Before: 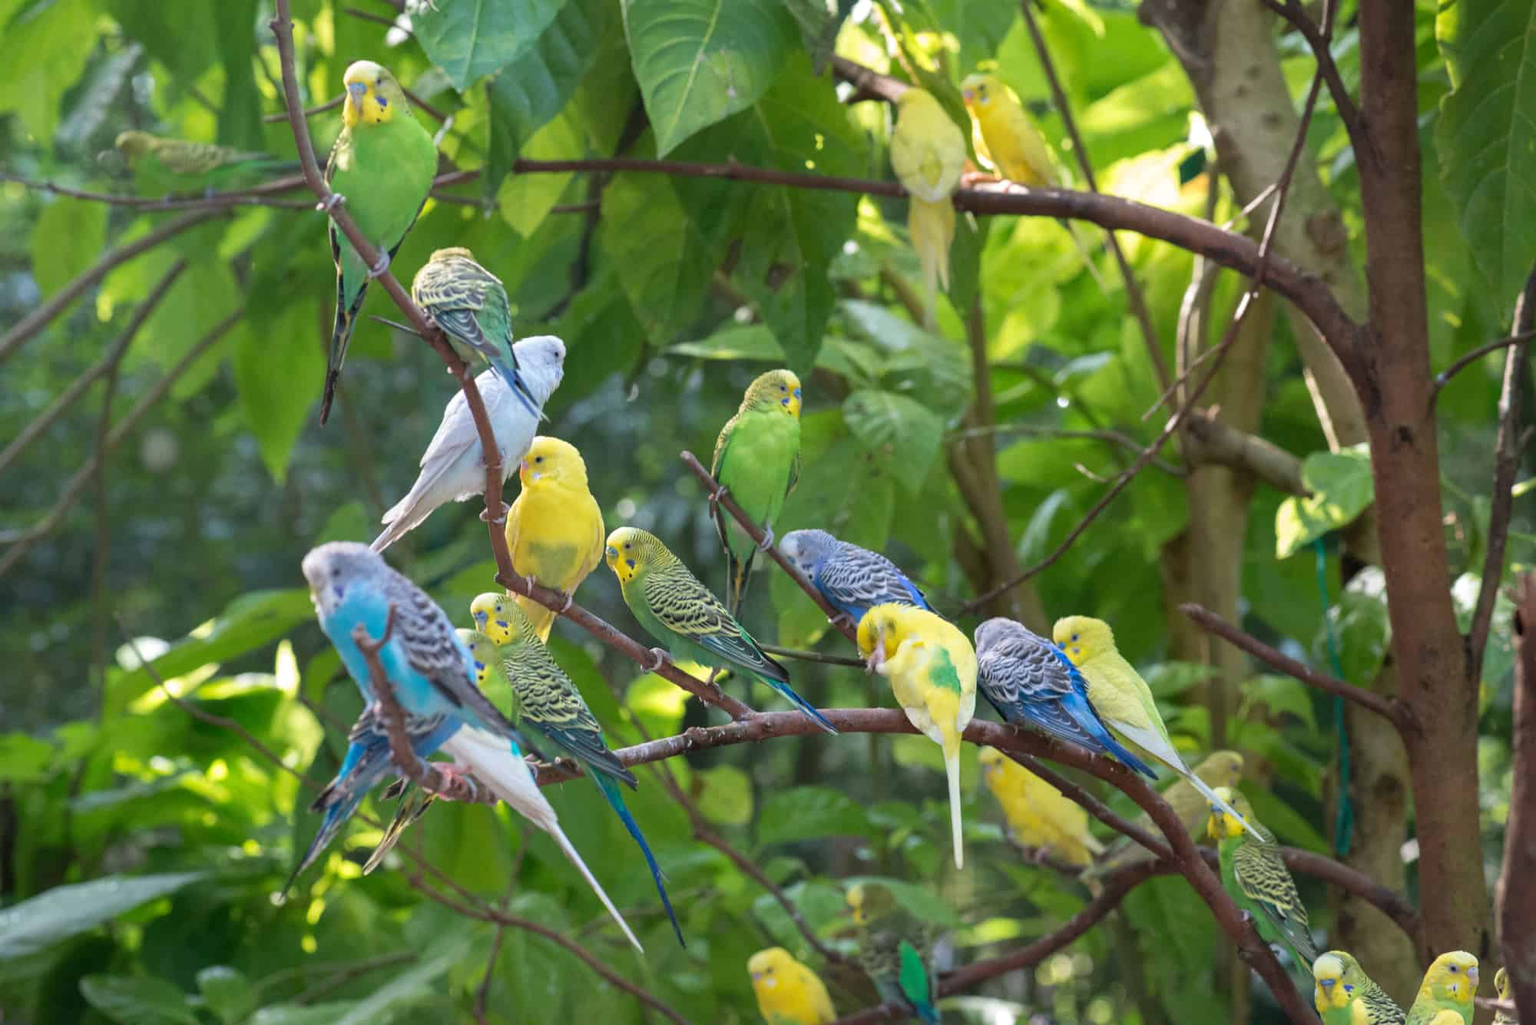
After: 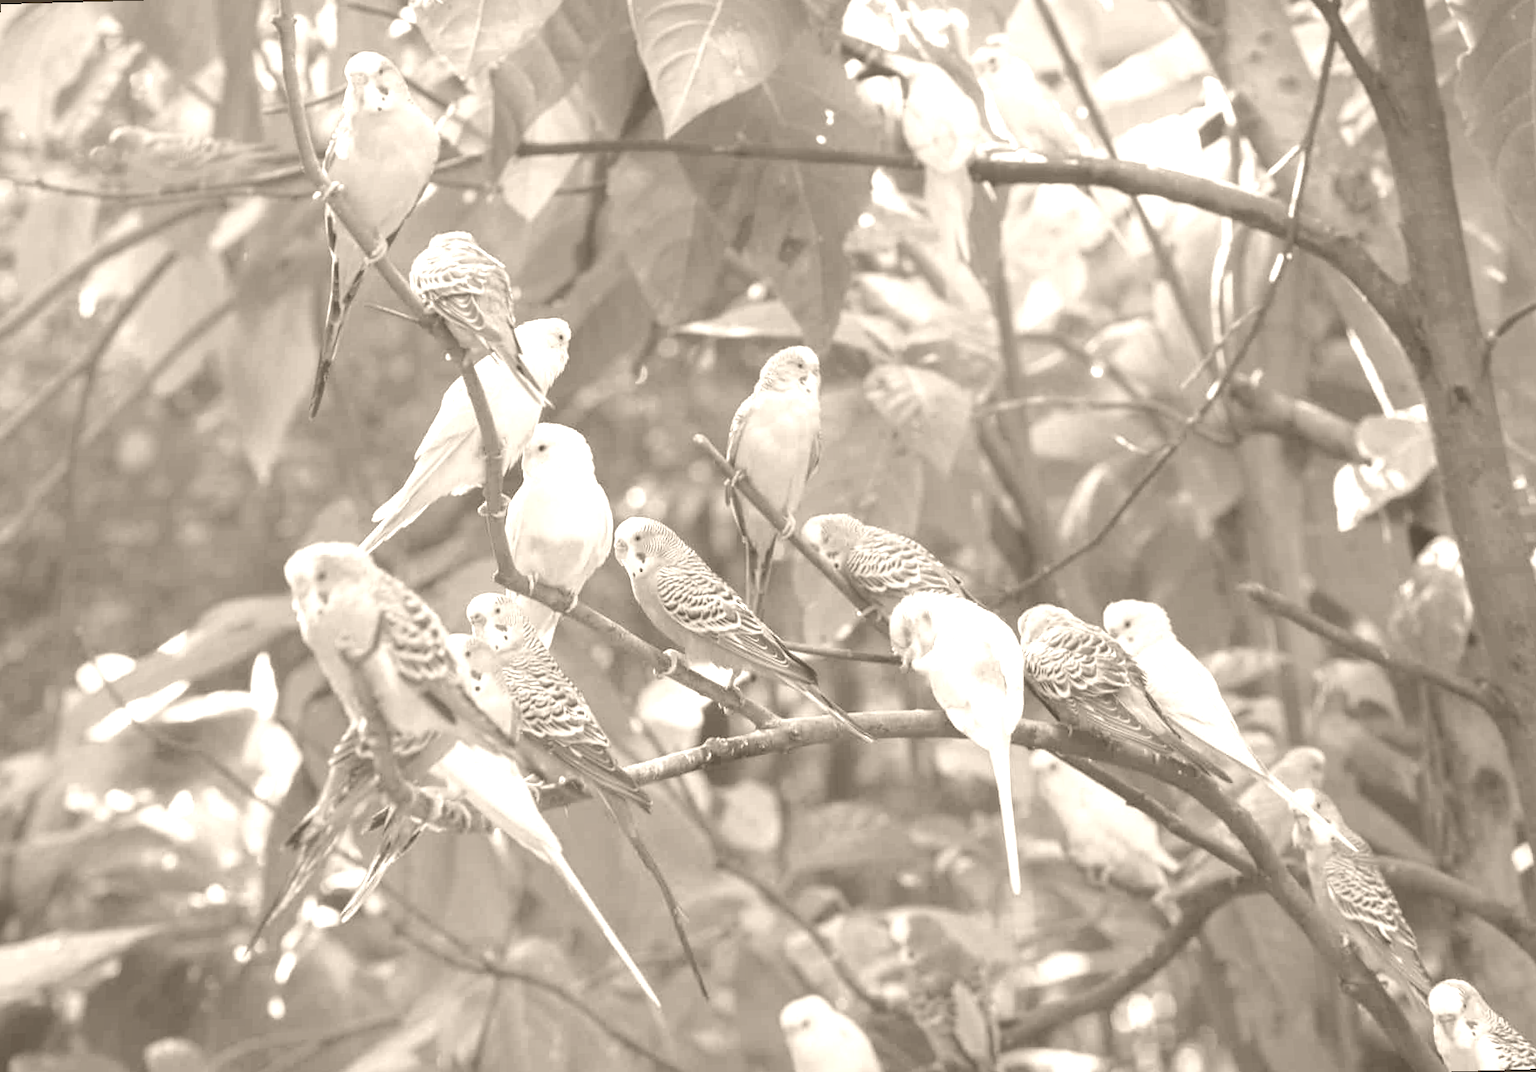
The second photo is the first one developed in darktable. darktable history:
color calibration: illuminant F (fluorescent), F source F9 (Cool White Deluxe 4150 K) – high CRI, x 0.374, y 0.373, temperature 4158.34 K
colorize: hue 34.49°, saturation 35.33%, source mix 100%, version 1
rotate and perspective: rotation -1.68°, lens shift (vertical) -0.146, crop left 0.049, crop right 0.912, crop top 0.032, crop bottom 0.96
tone curve: curves: ch0 [(0, 0) (0.003, 0.012) (0.011, 0.015) (0.025, 0.027) (0.044, 0.045) (0.069, 0.064) (0.1, 0.093) (0.136, 0.133) (0.177, 0.177) (0.224, 0.221) (0.277, 0.272) (0.335, 0.342) (0.399, 0.398) (0.468, 0.462) (0.543, 0.547) (0.623, 0.624) (0.709, 0.711) (0.801, 0.792) (0.898, 0.889) (1, 1)], preserve colors none
